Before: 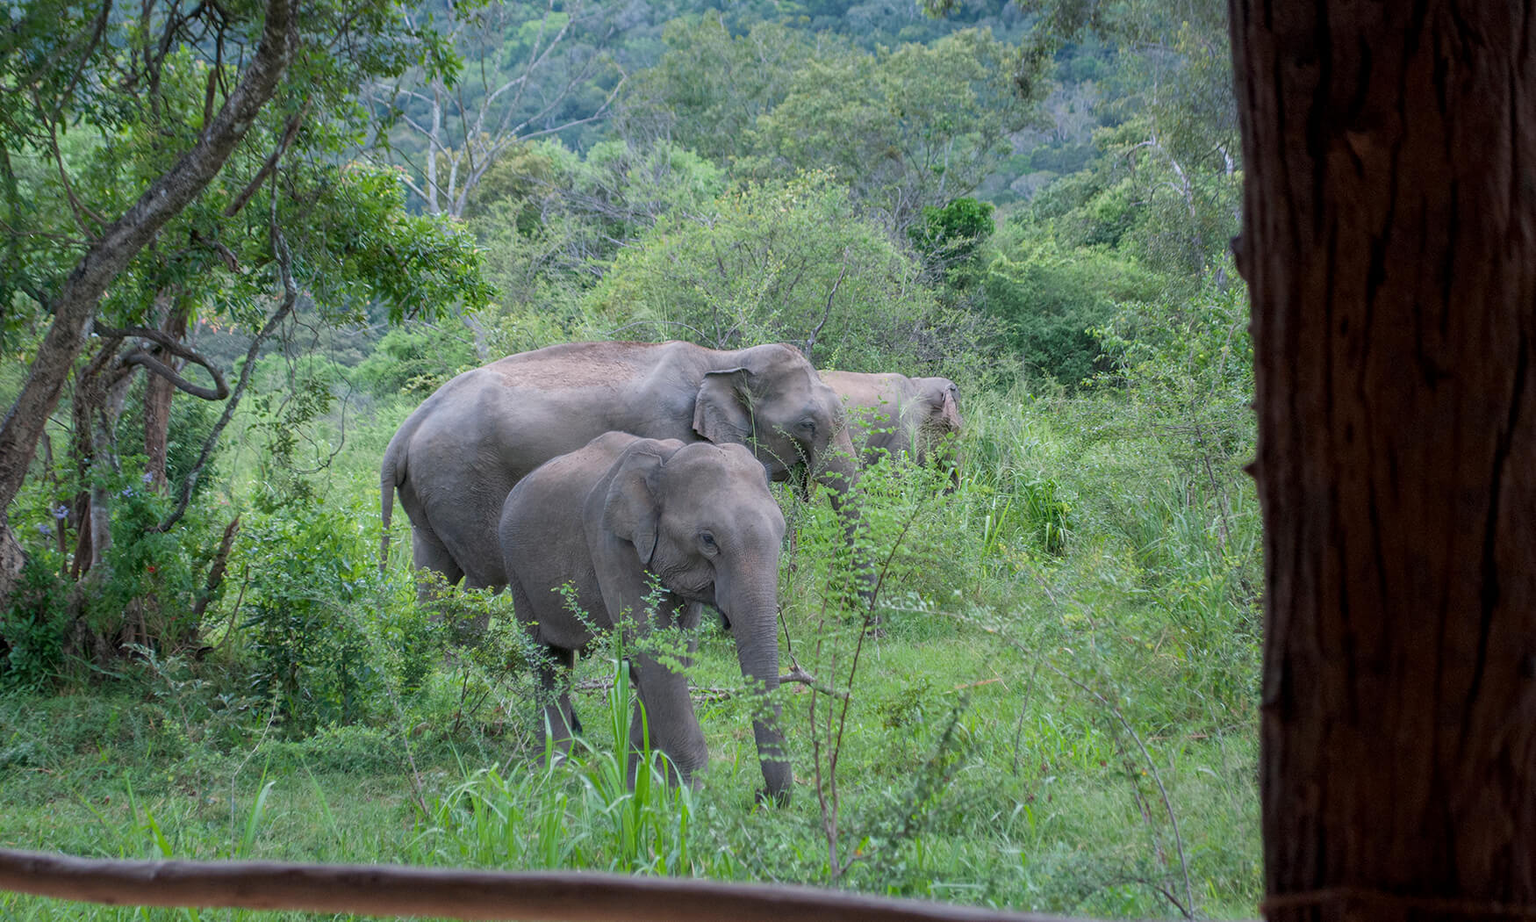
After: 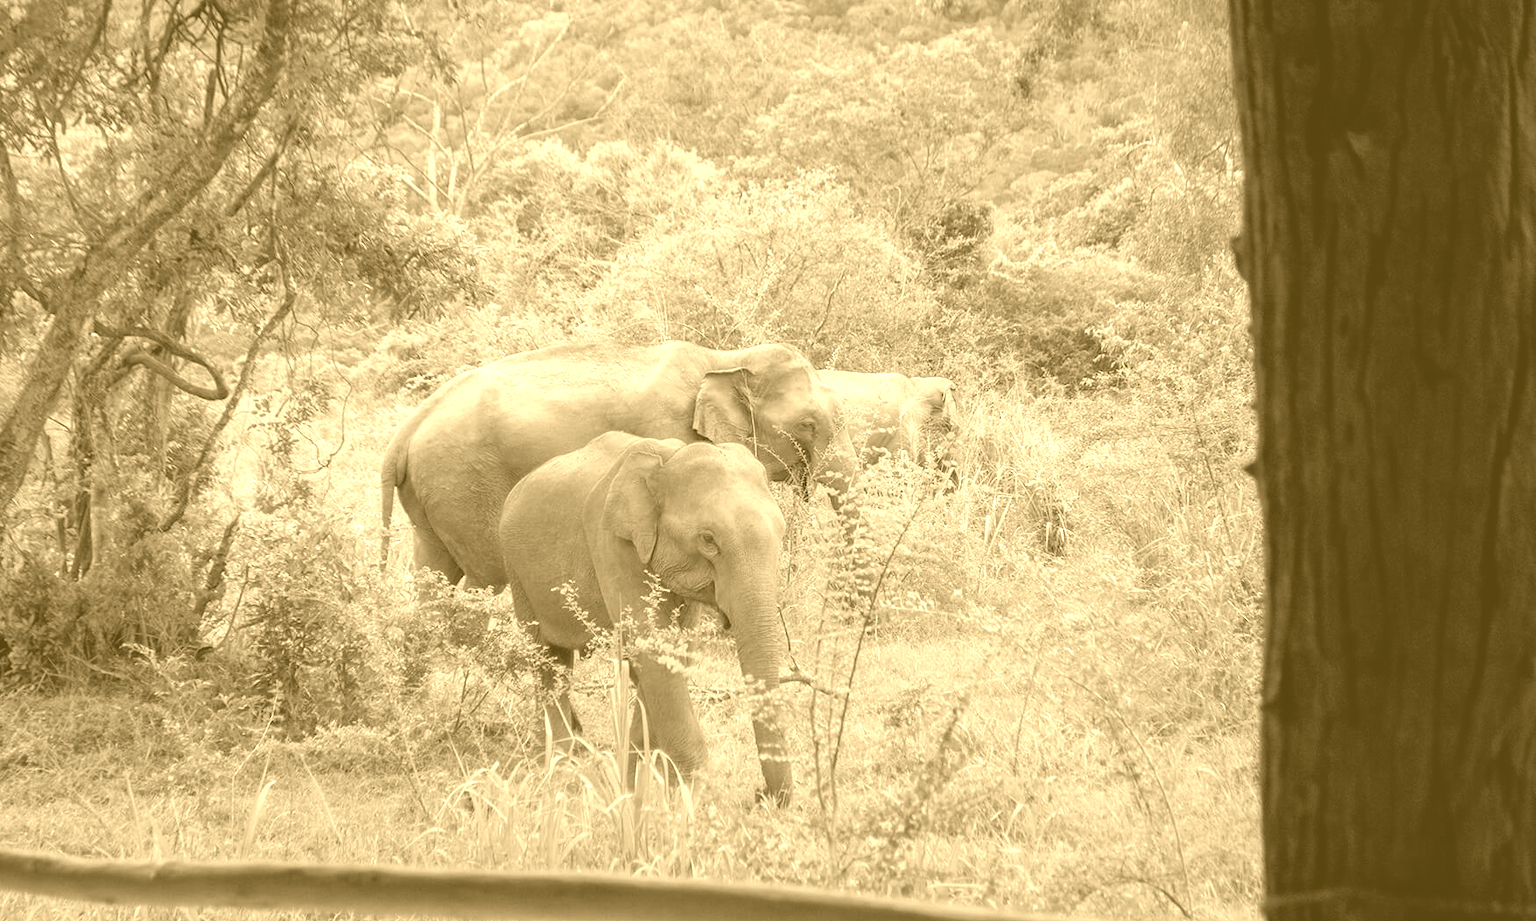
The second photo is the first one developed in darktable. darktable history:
colorize: hue 36°, source mix 100%
color calibration: illuminant as shot in camera, x 0.378, y 0.381, temperature 4093.13 K, saturation algorithm version 1 (2020)
